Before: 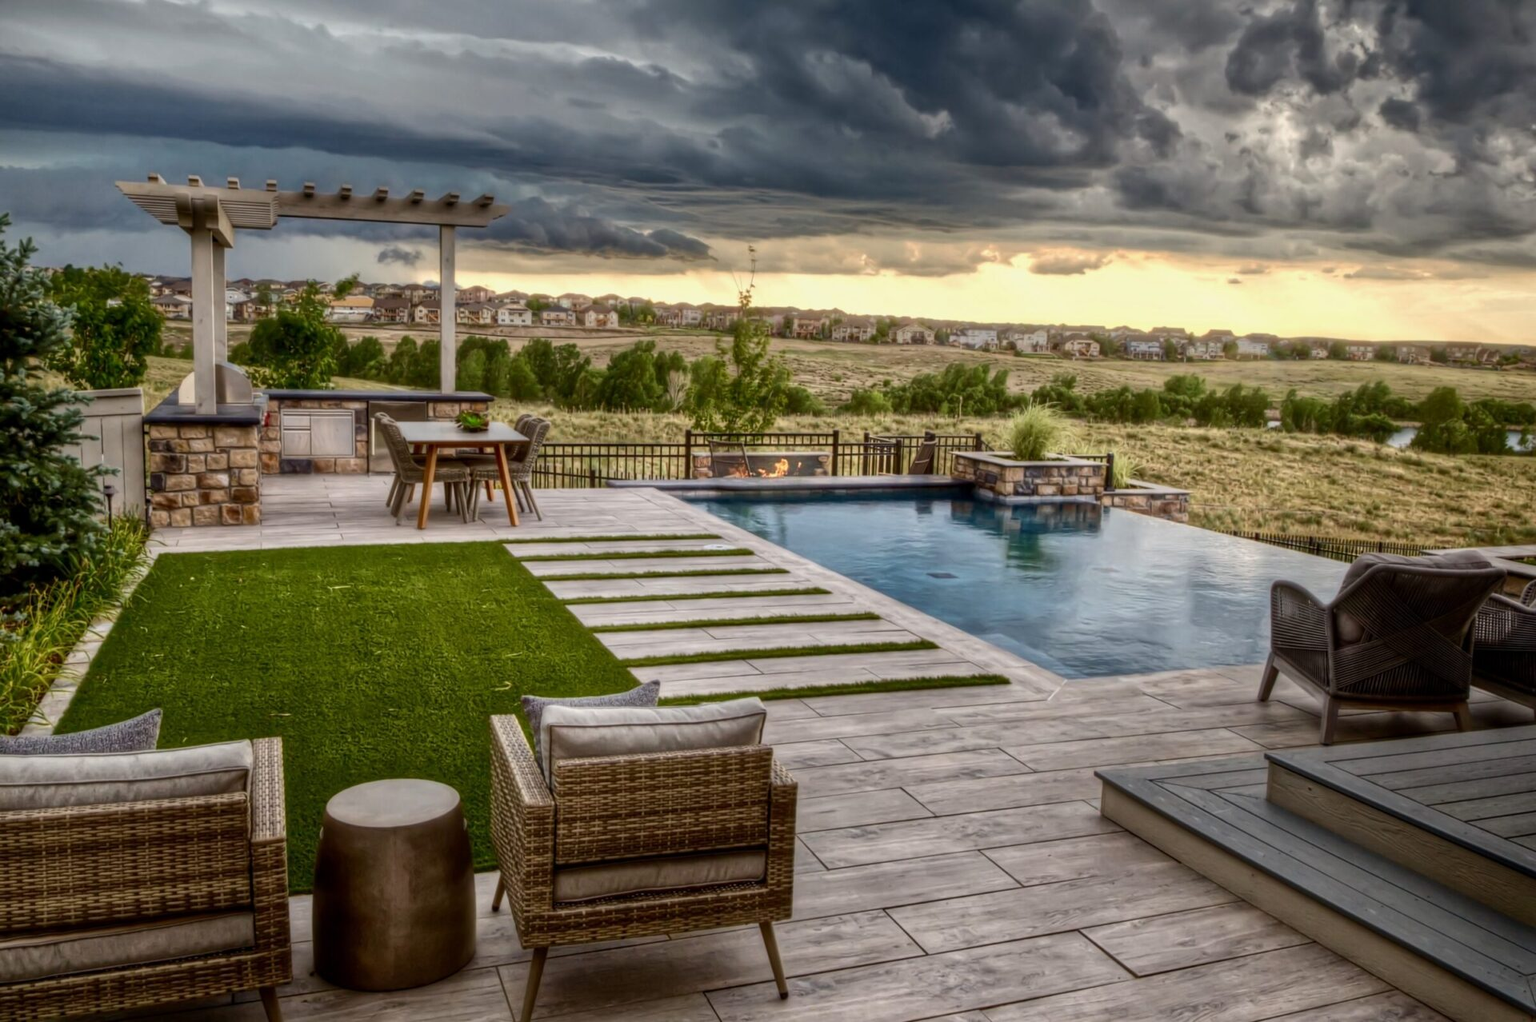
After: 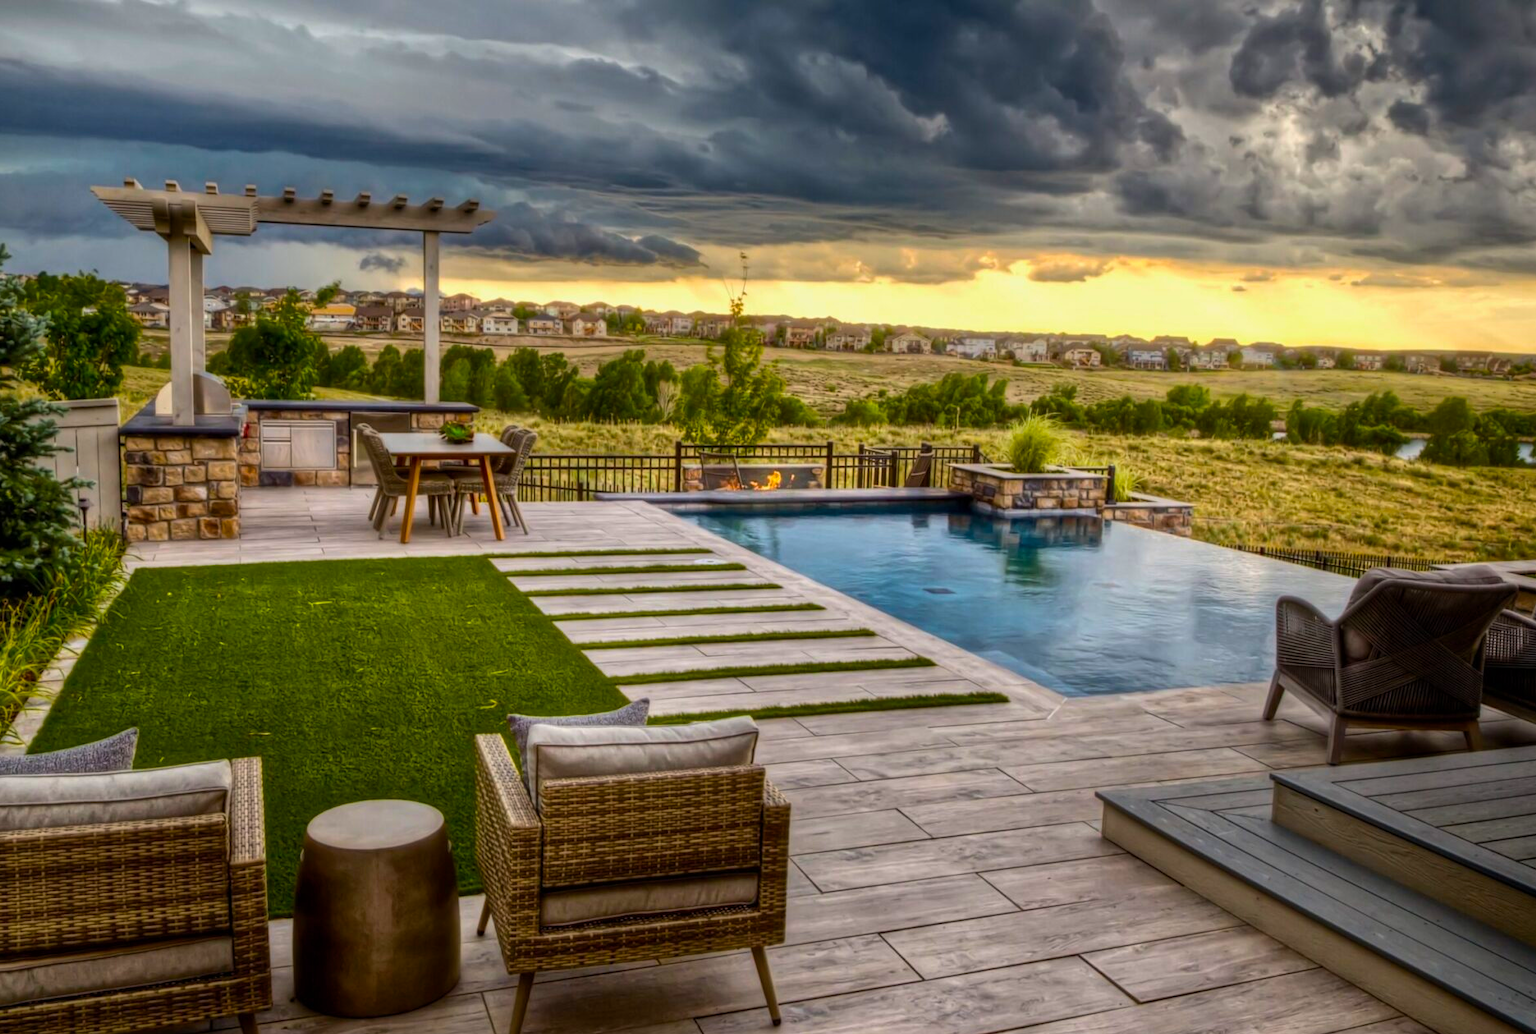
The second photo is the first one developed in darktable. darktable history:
crop and rotate: left 1.79%, right 0.747%, bottom 1.357%
color balance rgb: linear chroma grading › shadows -30.471%, linear chroma grading › global chroma 35.235%, perceptual saturation grading › global saturation 24.899%
